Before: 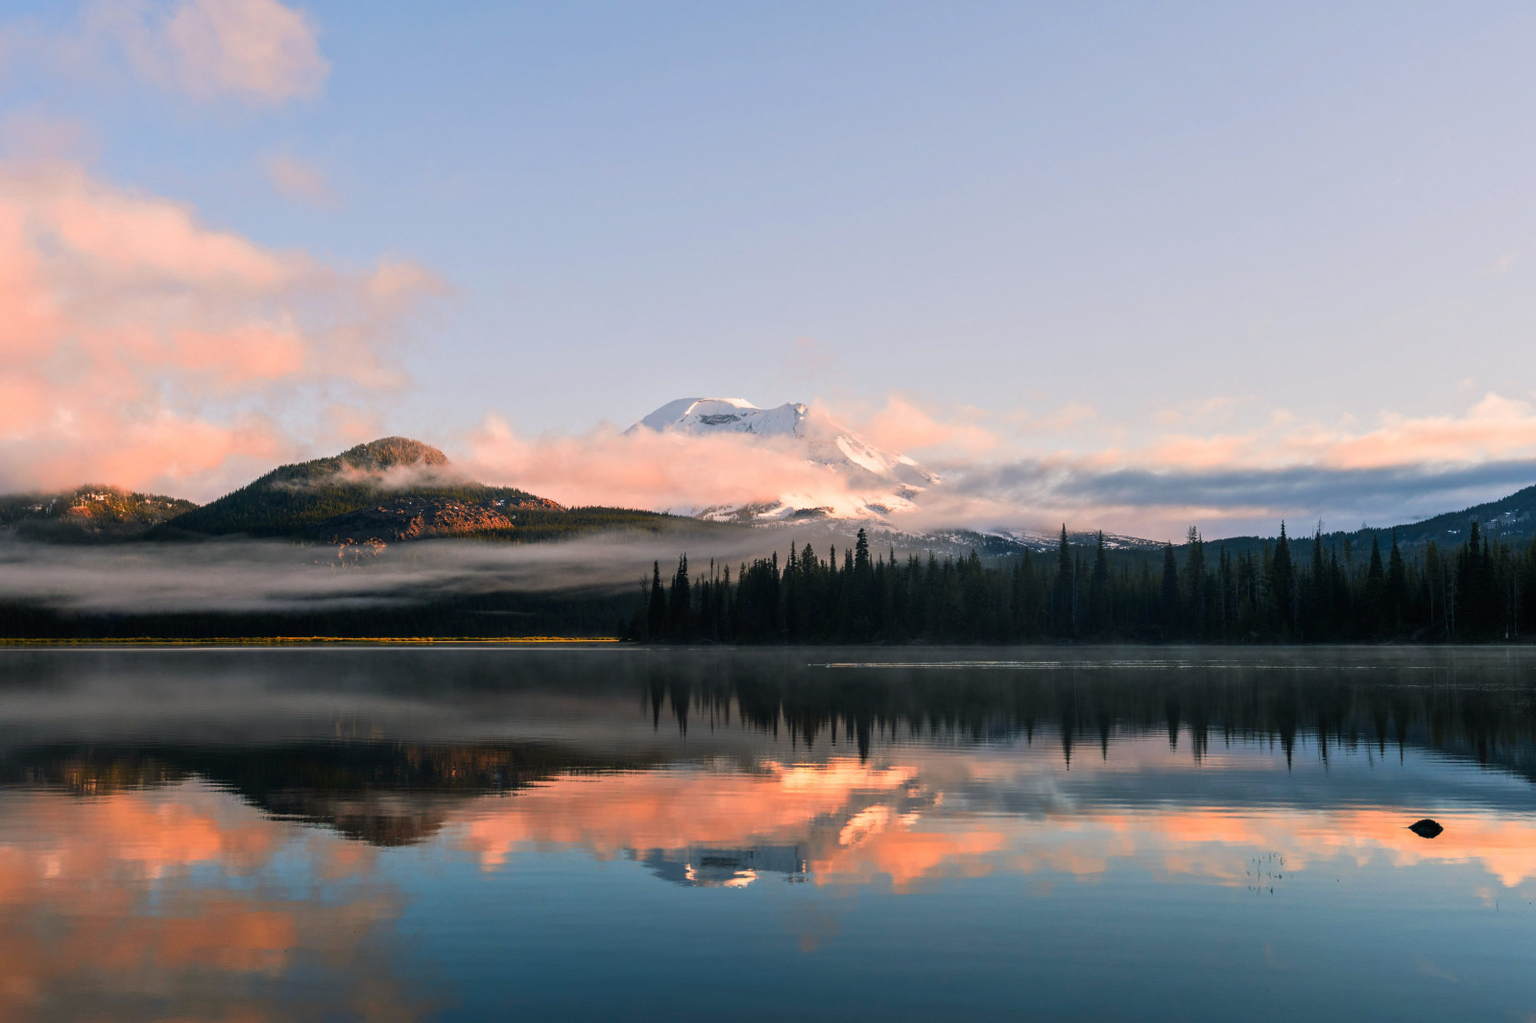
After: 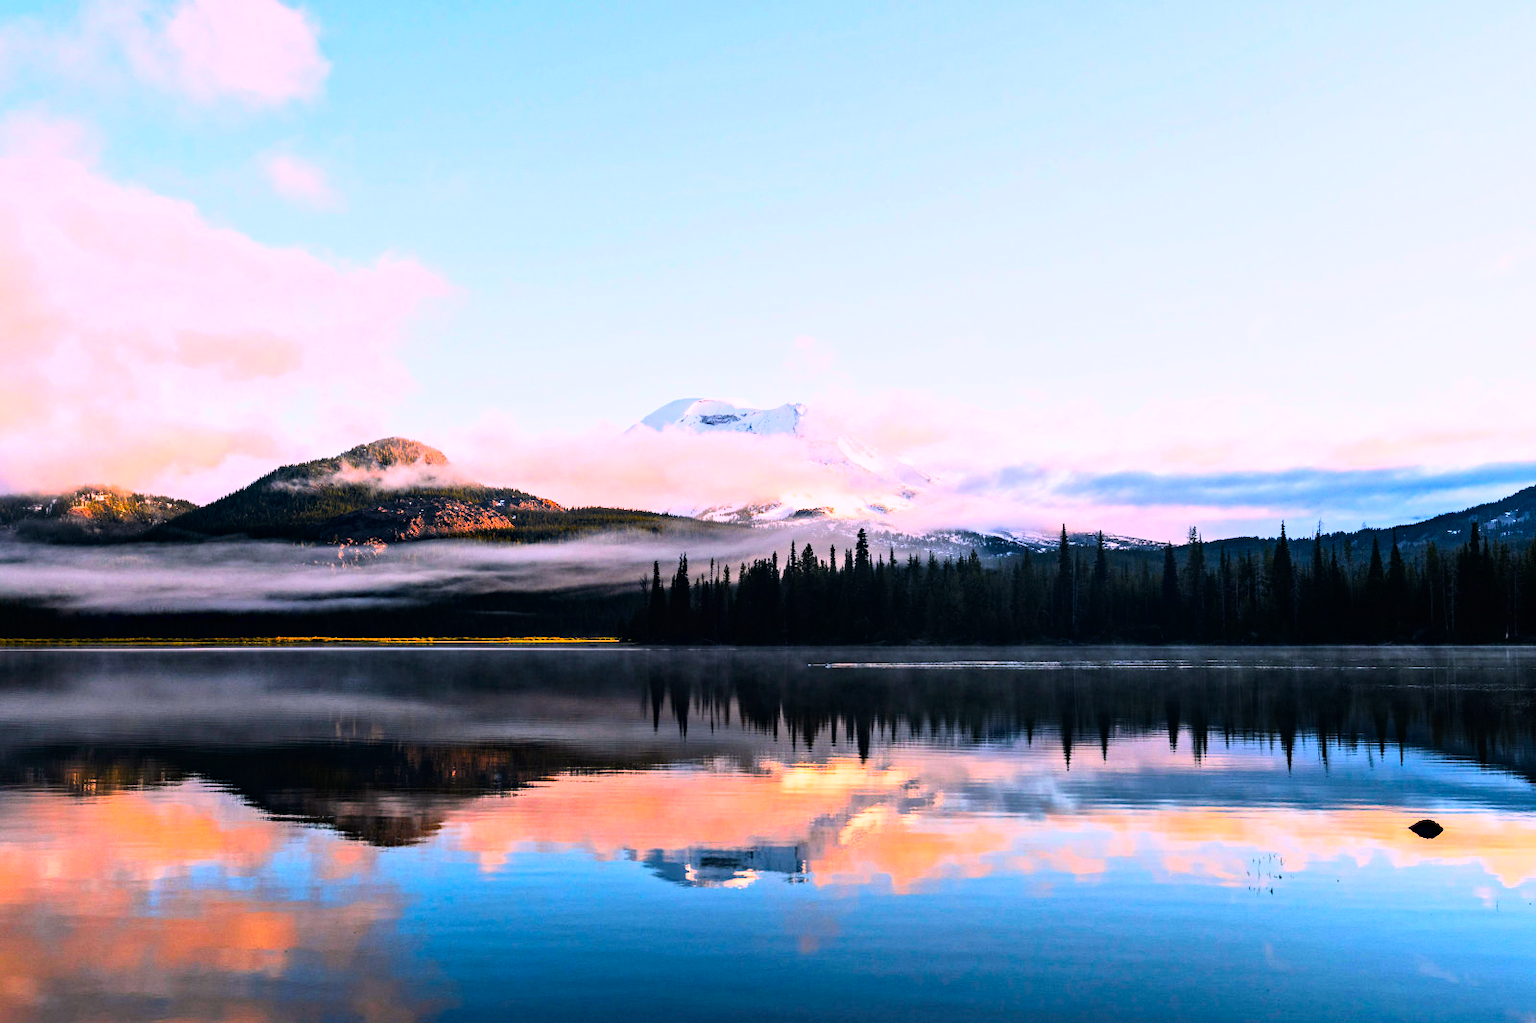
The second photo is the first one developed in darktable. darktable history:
base curve: curves: ch0 [(0, 0) (0.007, 0.004) (0.027, 0.03) (0.046, 0.07) (0.207, 0.54) (0.442, 0.872) (0.673, 0.972) (1, 1)]
color calibration: illuminant custom, x 0.367, y 0.392, temperature 4438.66 K
contrast brightness saturation: saturation -0.053
haze removal: strength 0.283, distance 0.252, compatibility mode true, adaptive false
color balance rgb: perceptual saturation grading › global saturation 31.219%
